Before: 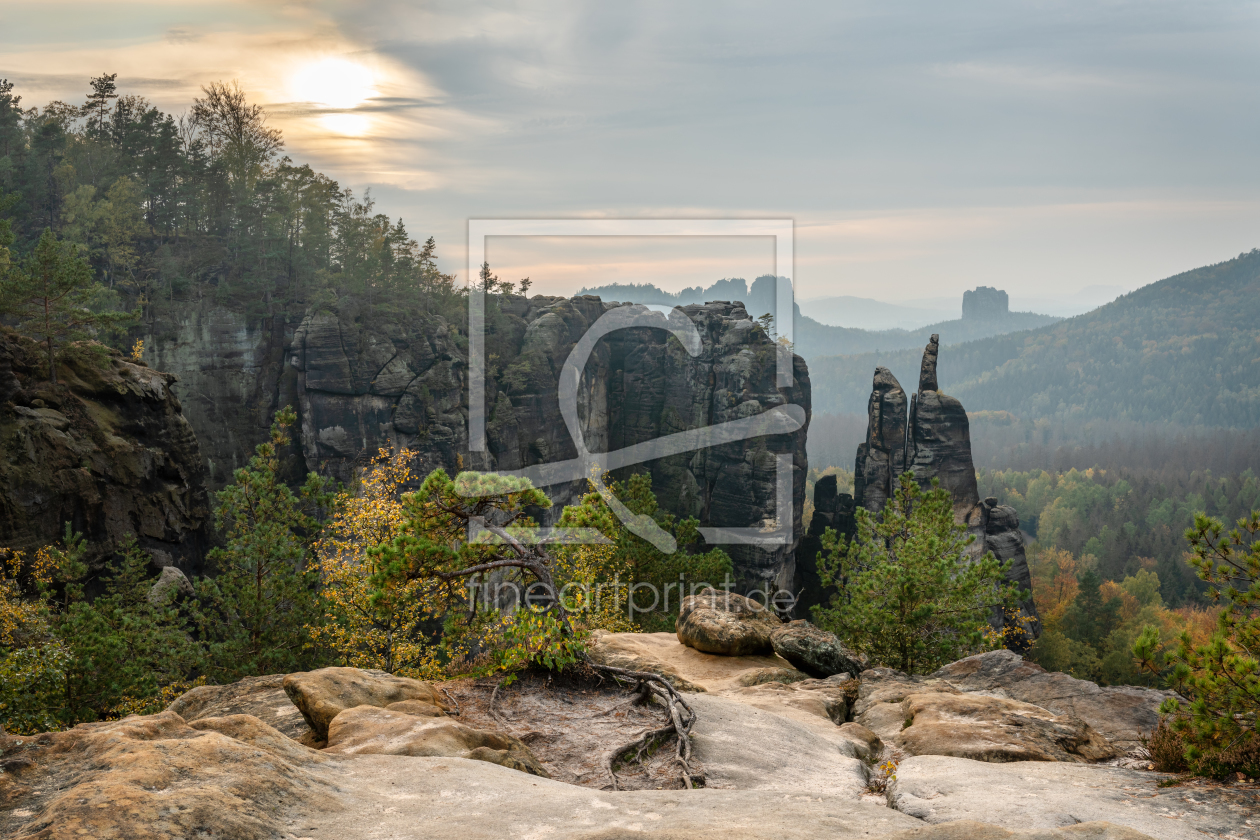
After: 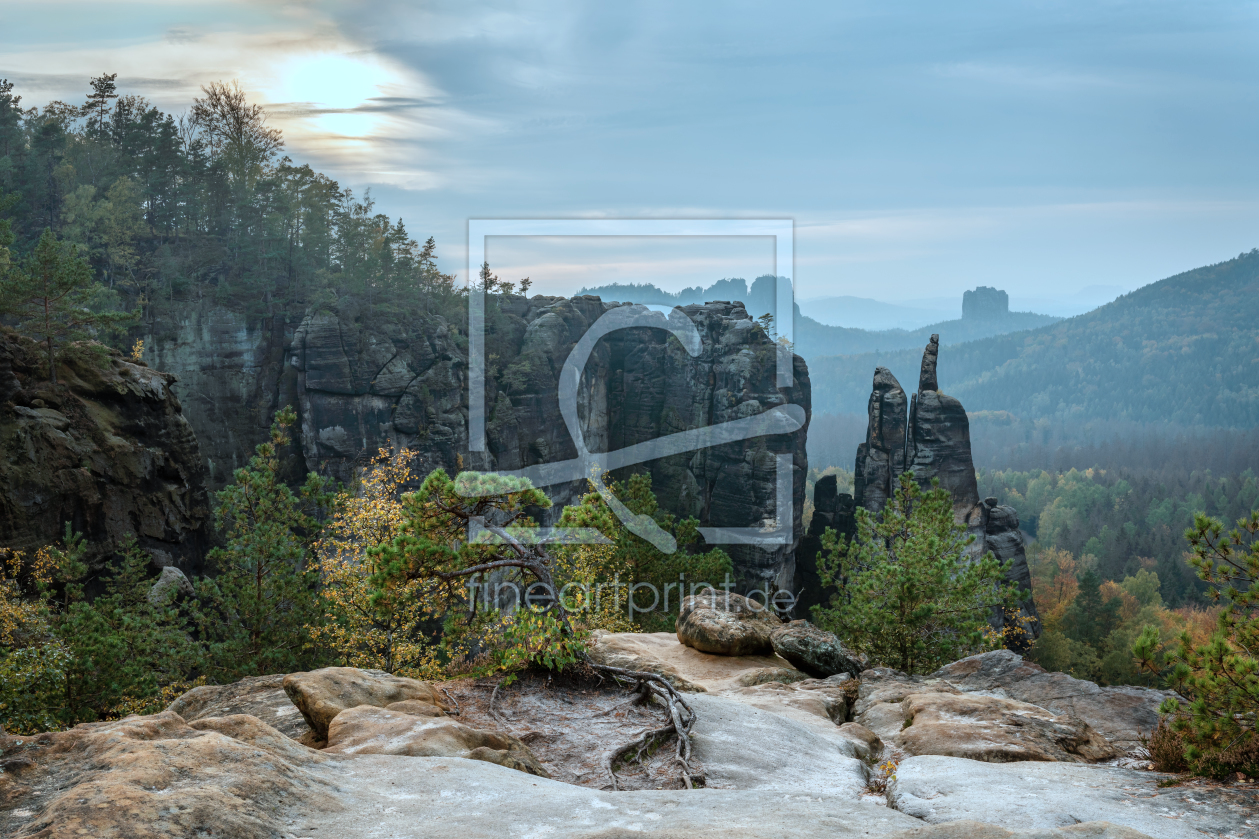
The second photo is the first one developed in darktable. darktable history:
color correction: highlights a* -9.68, highlights b* -20.97
crop: left 0.026%
